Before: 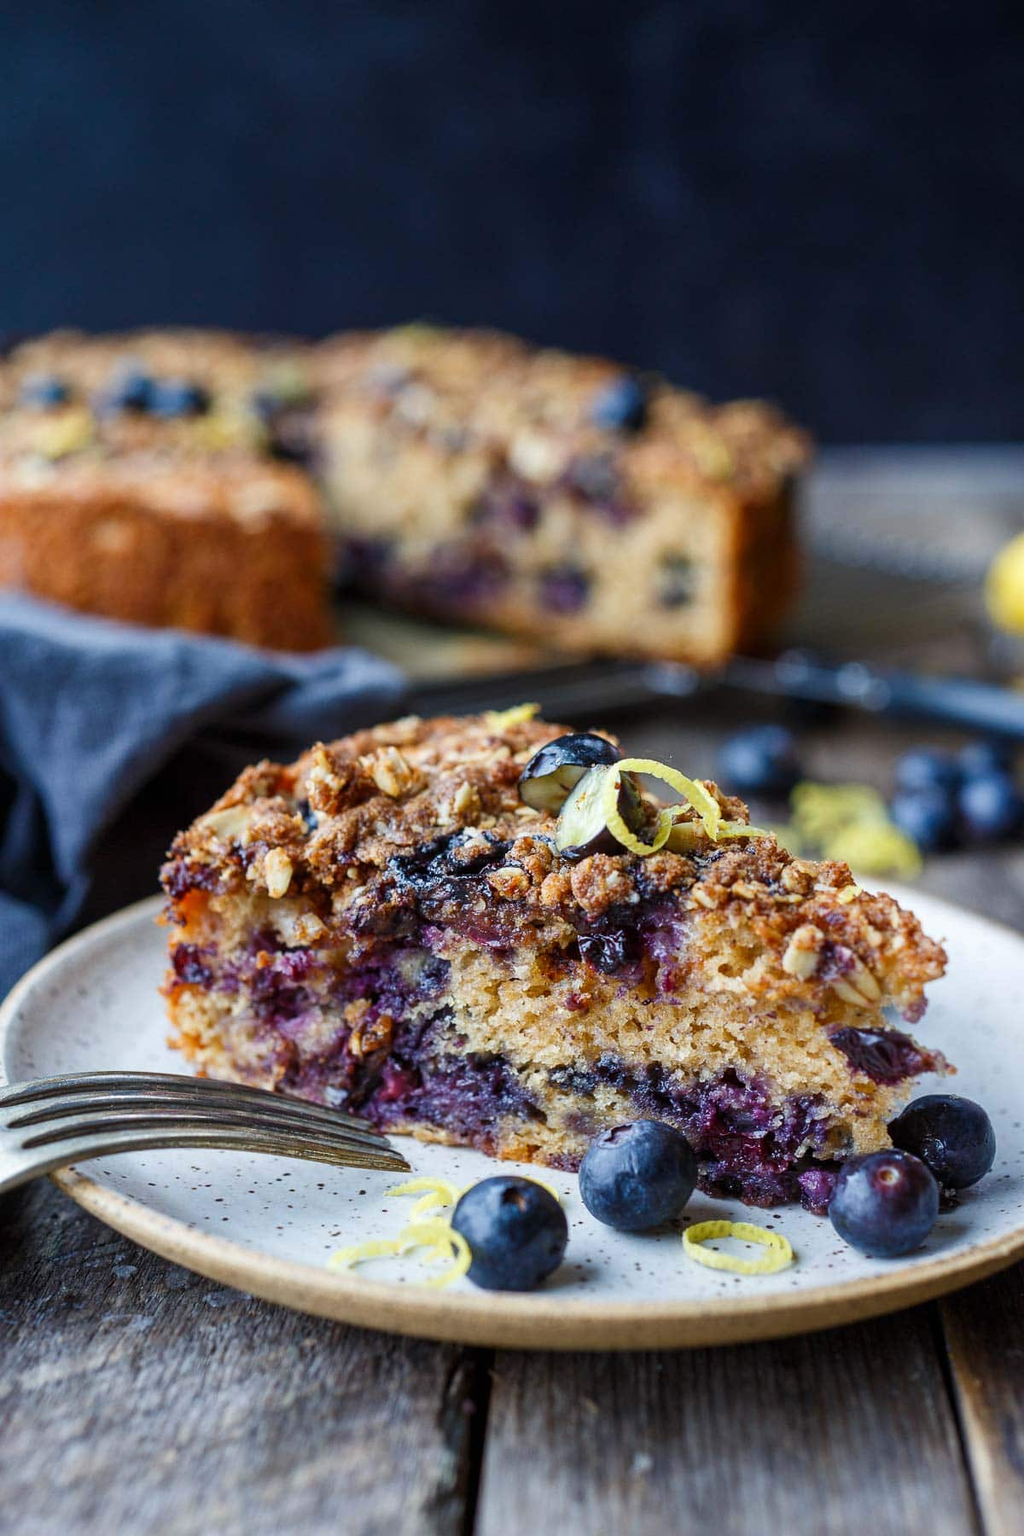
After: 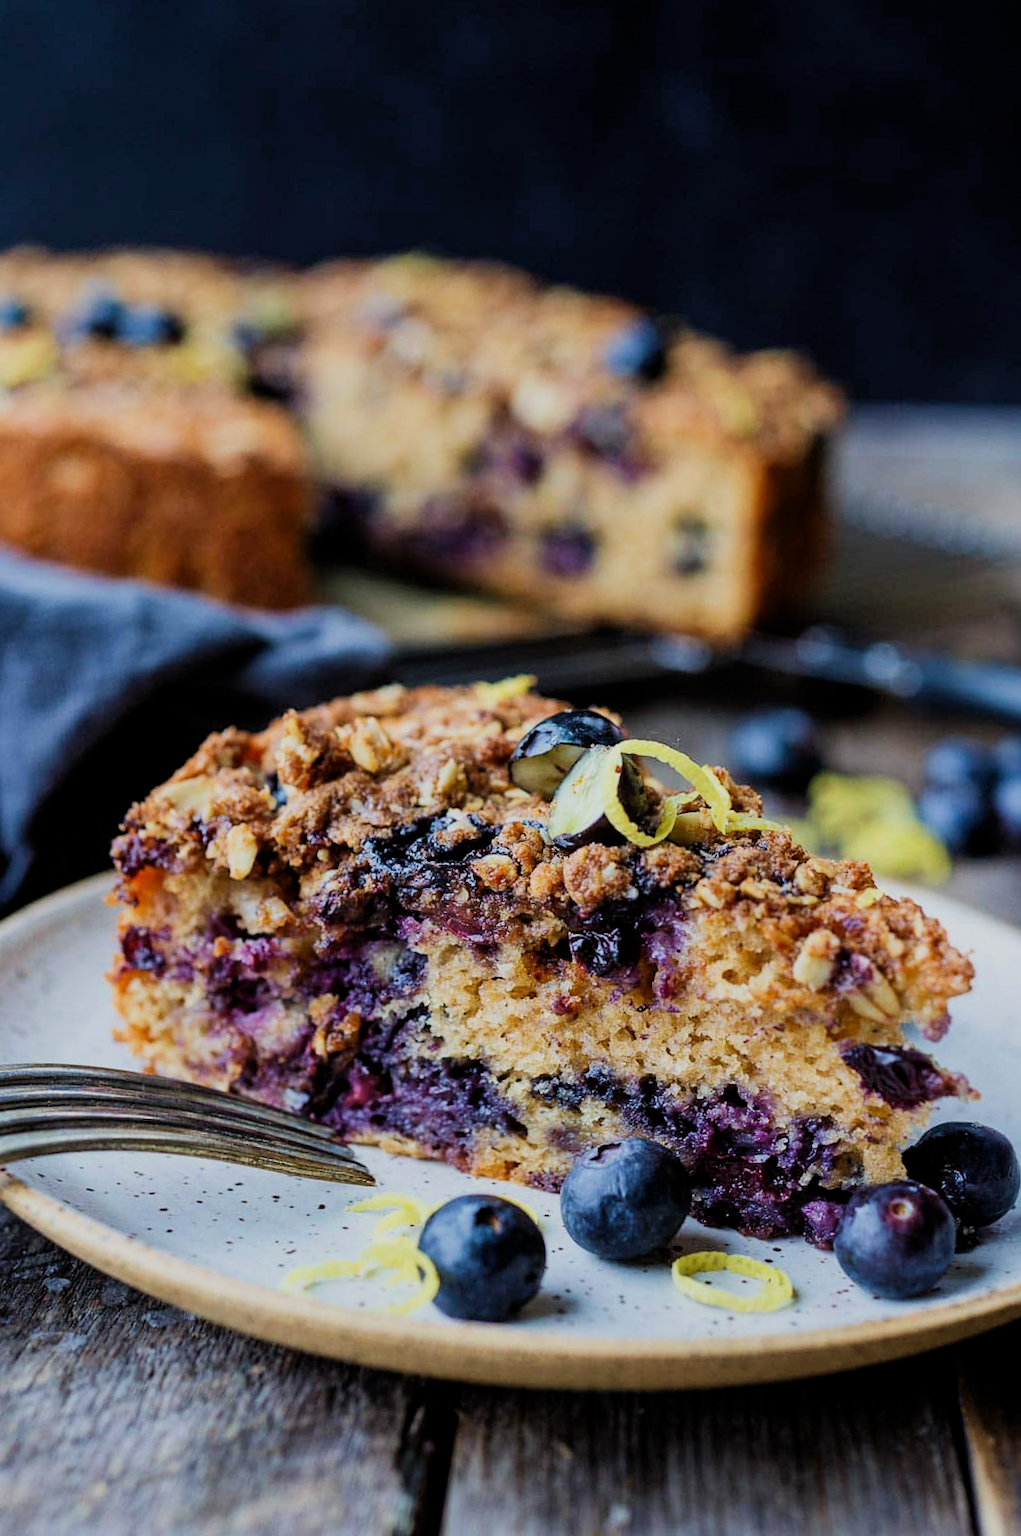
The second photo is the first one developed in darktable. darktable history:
crop and rotate: angle -2.04°, left 3.111%, top 3.624%, right 1.437%, bottom 0.764%
velvia: on, module defaults
filmic rgb: middle gray luminance 28.96%, black relative exposure -10.38 EV, white relative exposure 5.47 EV, target black luminance 0%, hardness 3.91, latitude 1.67%, contrast 1.12, highlights saturation mix 6.32%, shadows ↔ highlights balance 15.21%
